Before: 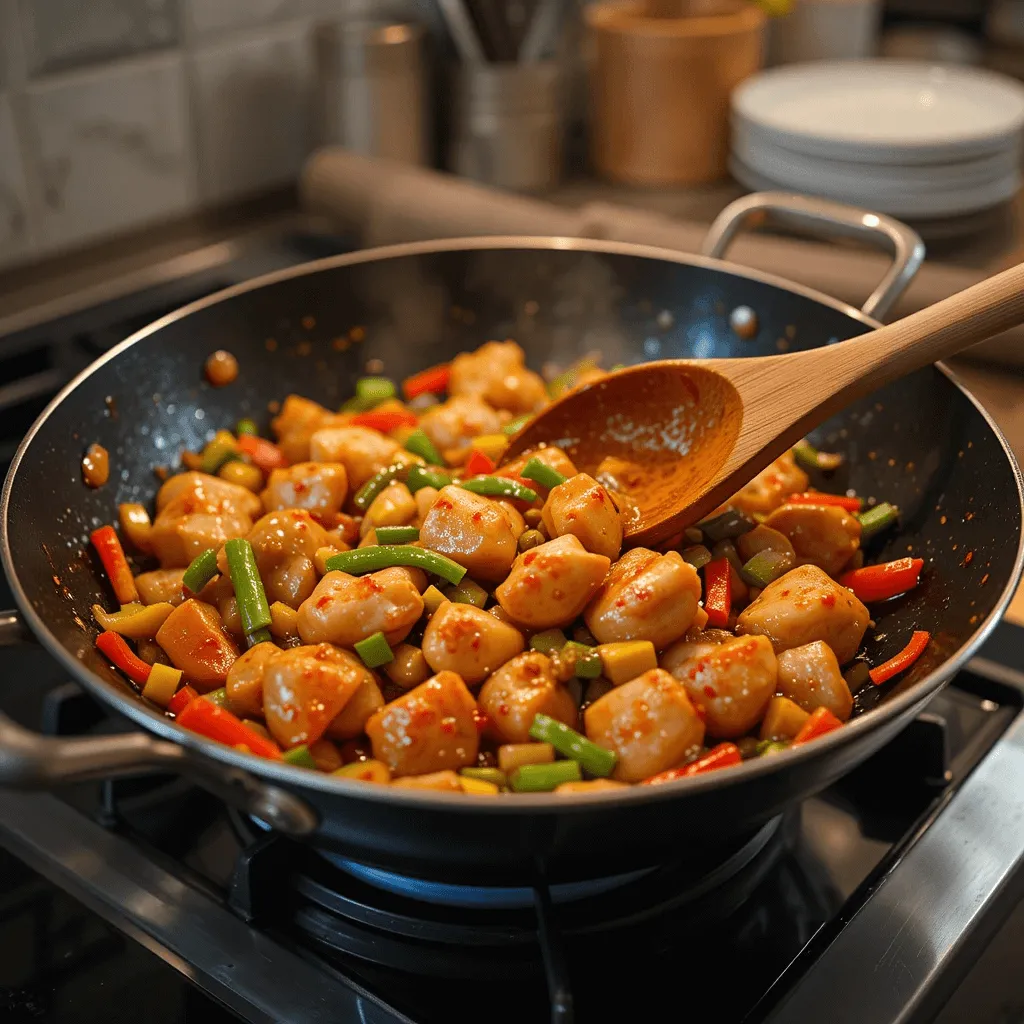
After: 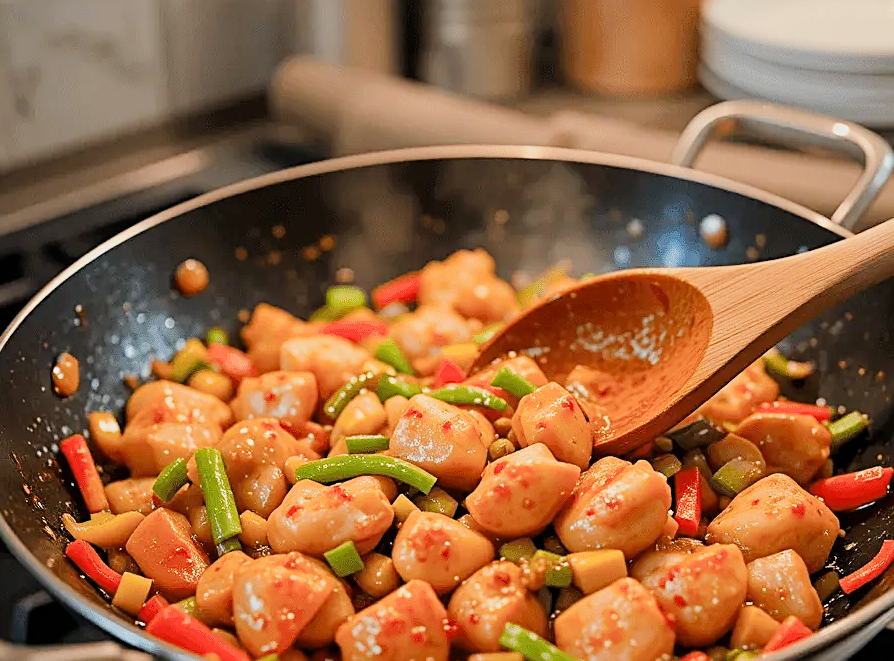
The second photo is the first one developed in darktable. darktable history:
crop: left 3.015%, top 8.969%, right 9.647%, bottom 26.457%
exposure: black level correction 0.001, exposure 1.129 EV, compensate exposure bias true, compensate highlight preservation false
filmic rgb: black relative exposure -7.15 EV, white relative exposure 5.36 EV, hardness 3.02
sharpen: on, module defaults
